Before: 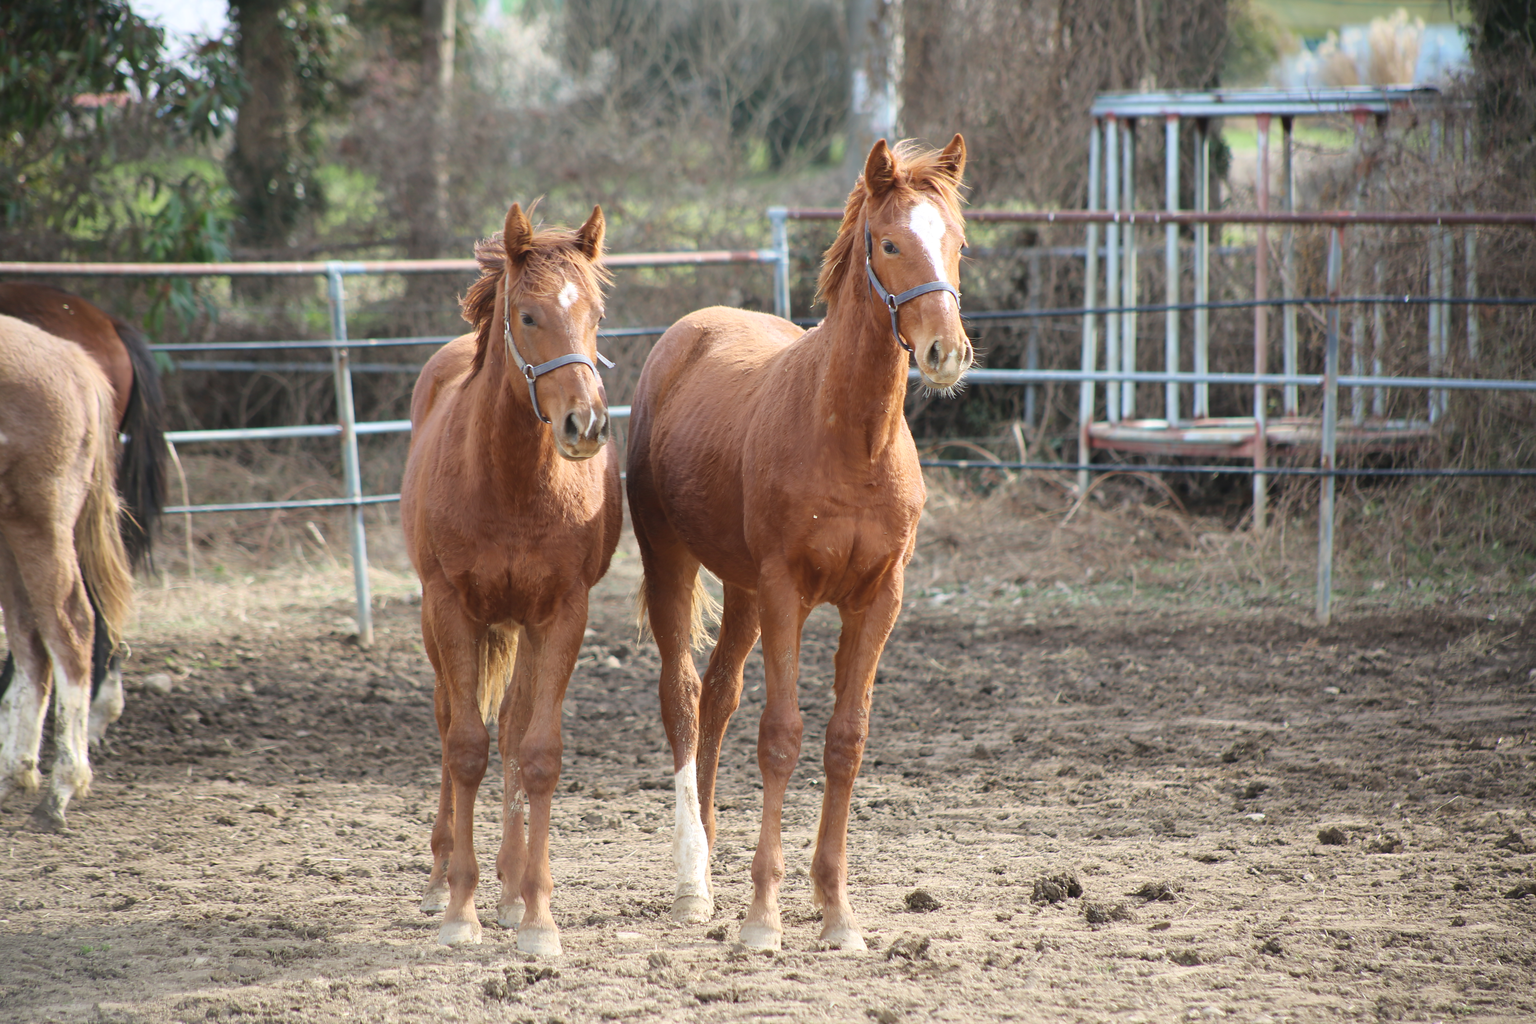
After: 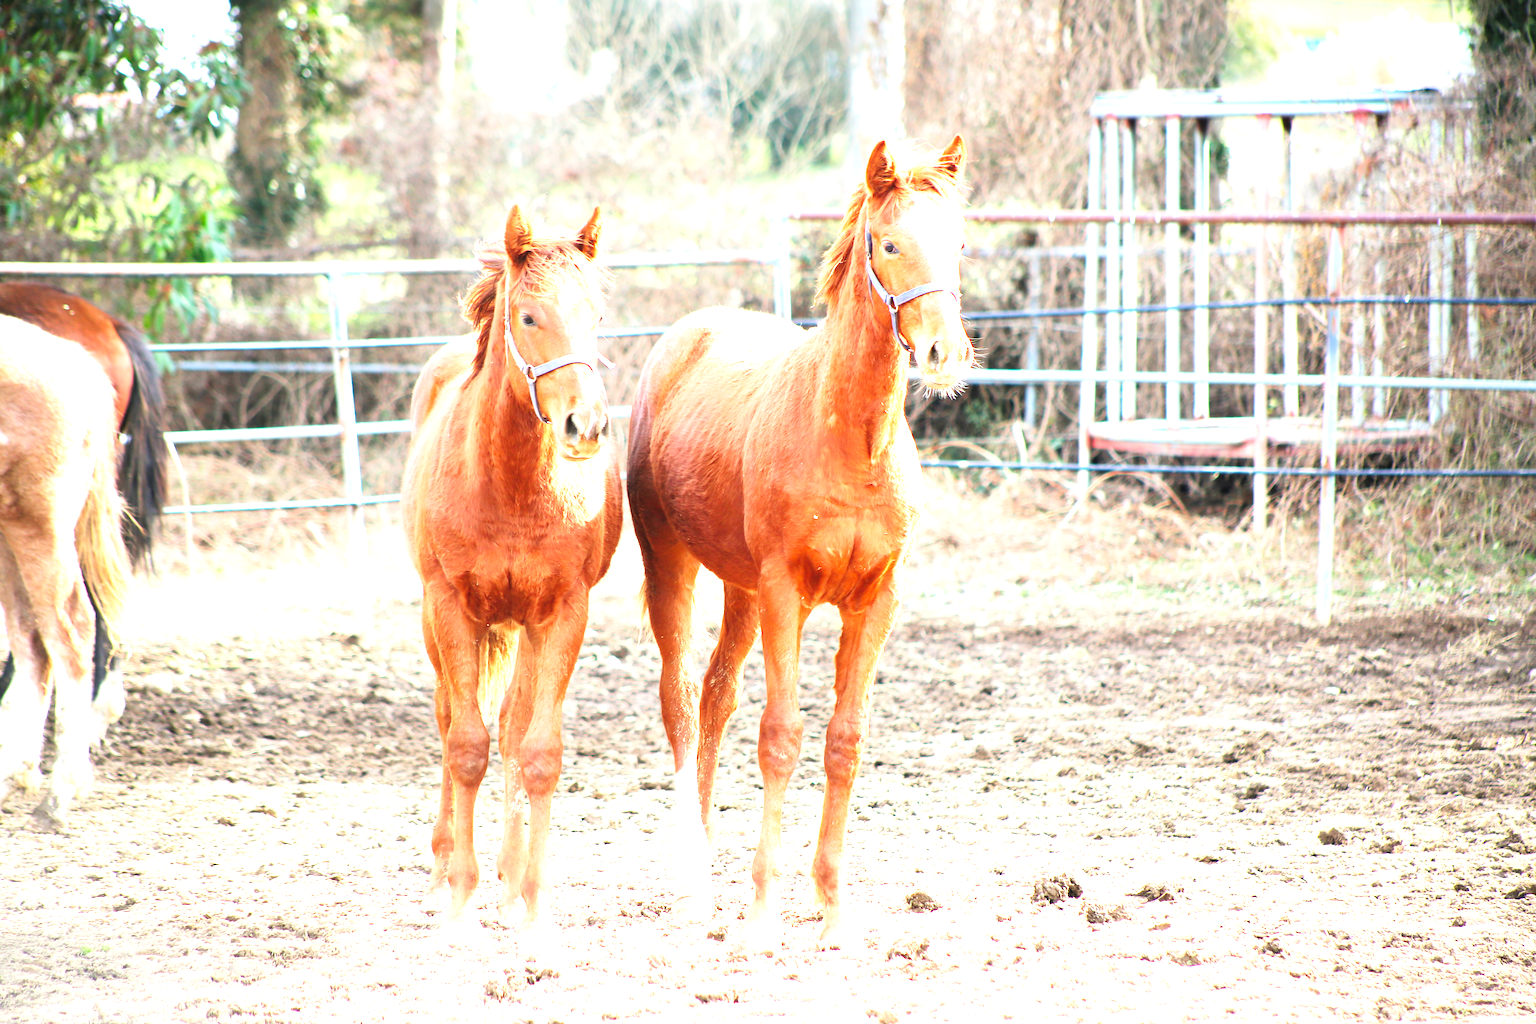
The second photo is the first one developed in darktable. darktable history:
base curve: curves: ch0 [(0, 0) (0.007, 0.004) (0.027, 0.03) (0.046, 0.07) (0.207, 0.54) (0.442, 0.872) (0.673, 0.972) (1, 1)], preserve colors none
levels: black 3.88%, levels [0.036, 0.364, 0.827]
